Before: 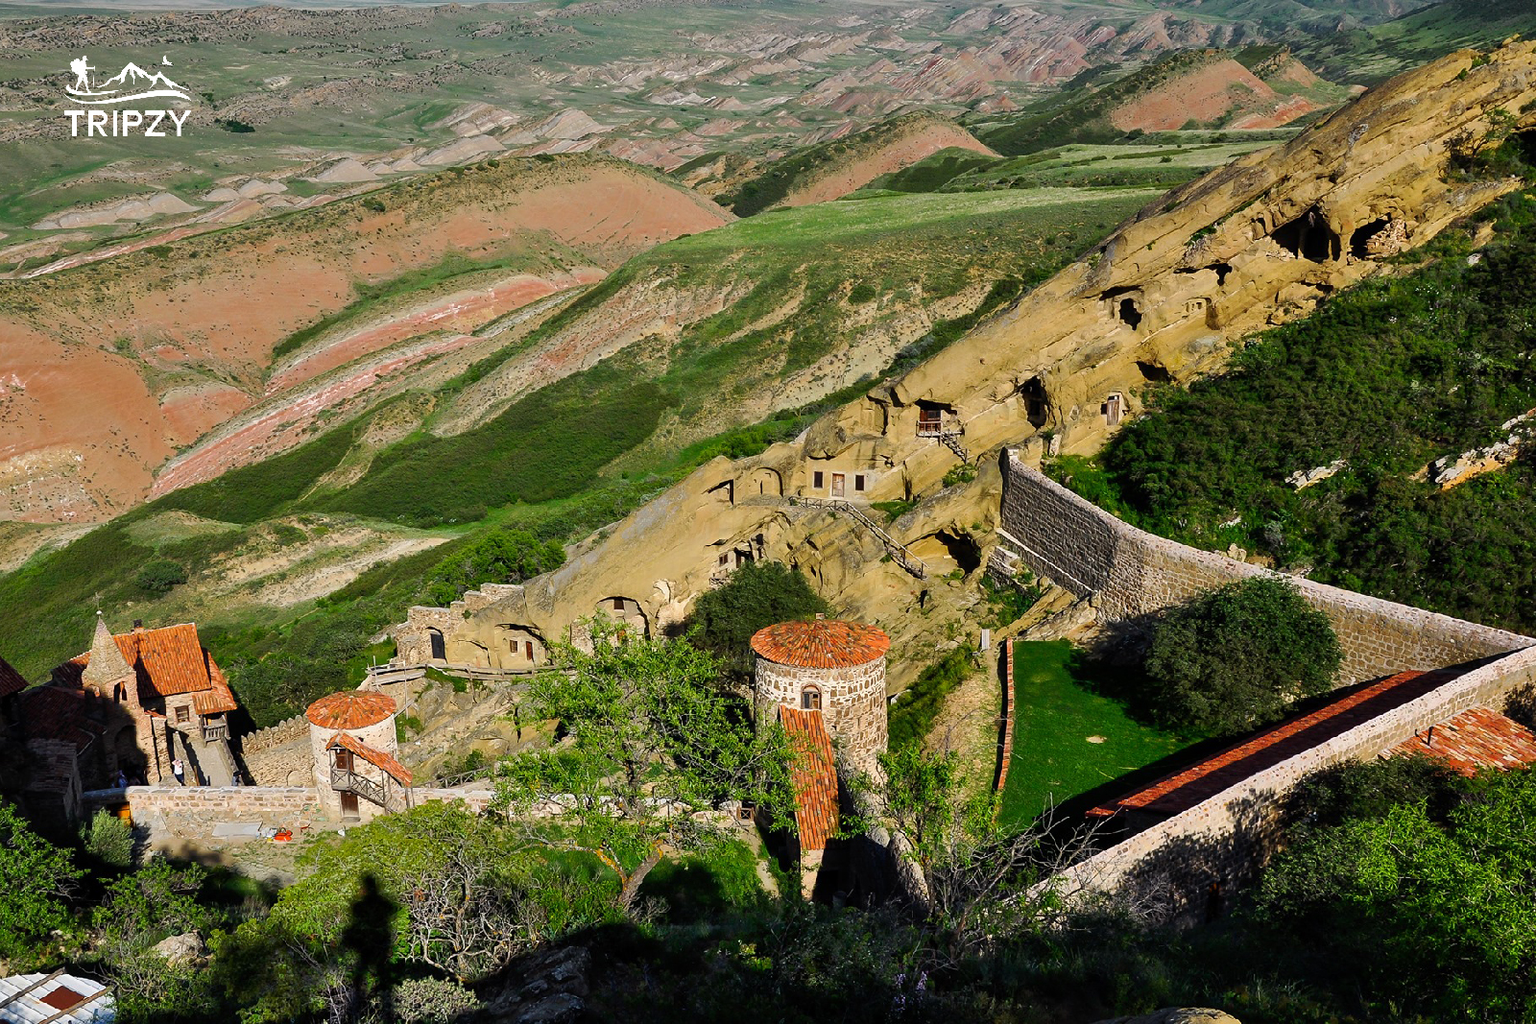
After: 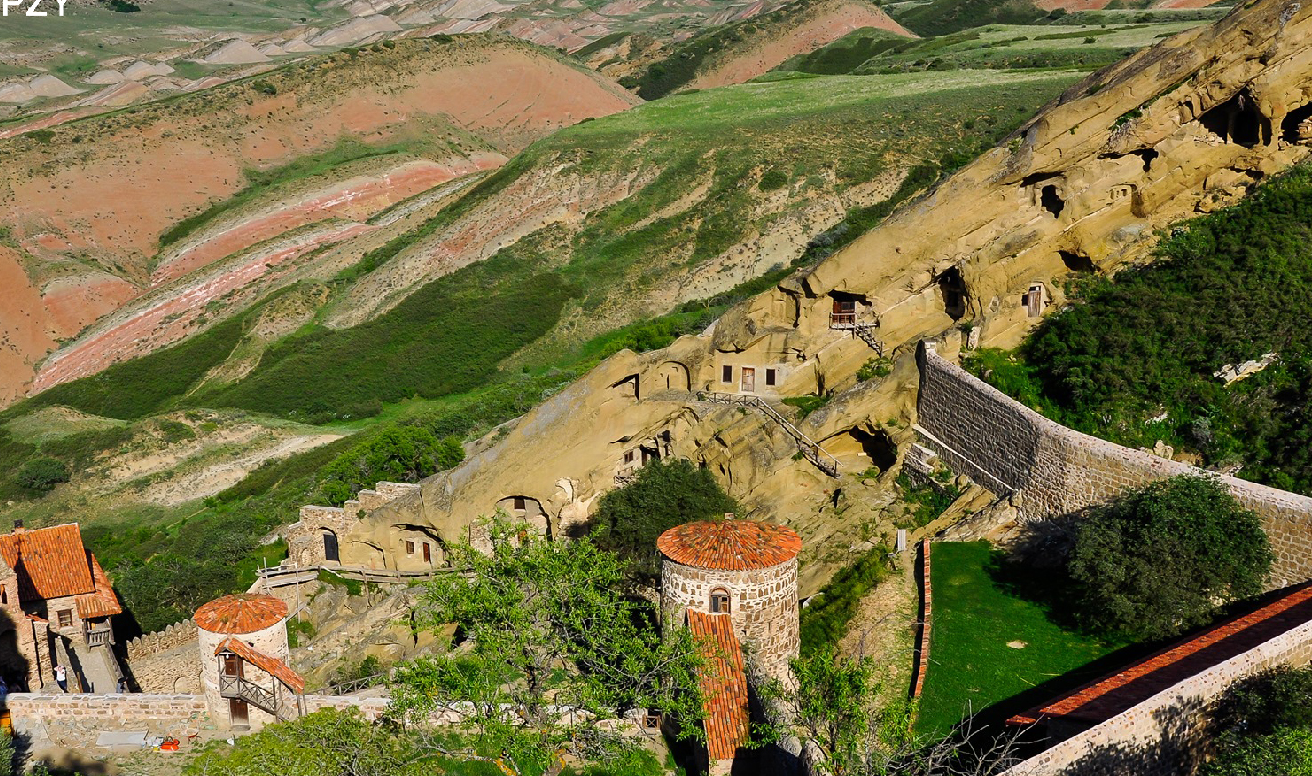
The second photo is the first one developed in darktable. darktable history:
crop: left 7.856%, top 11.836%, right 10.12%, bottom 15.387%
